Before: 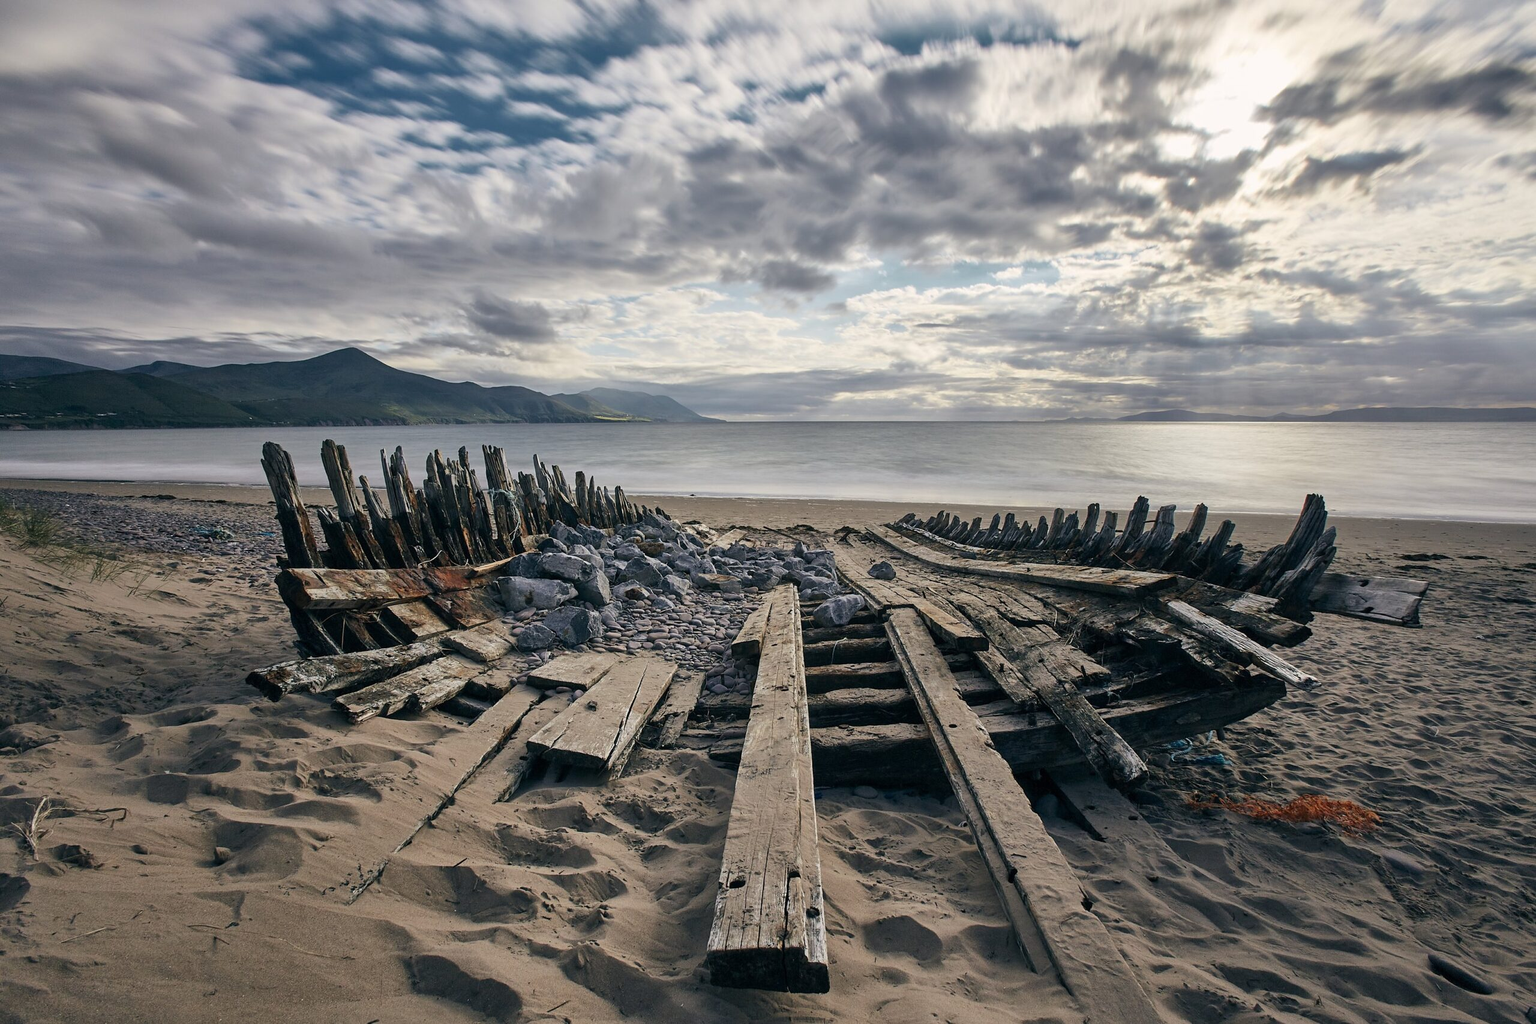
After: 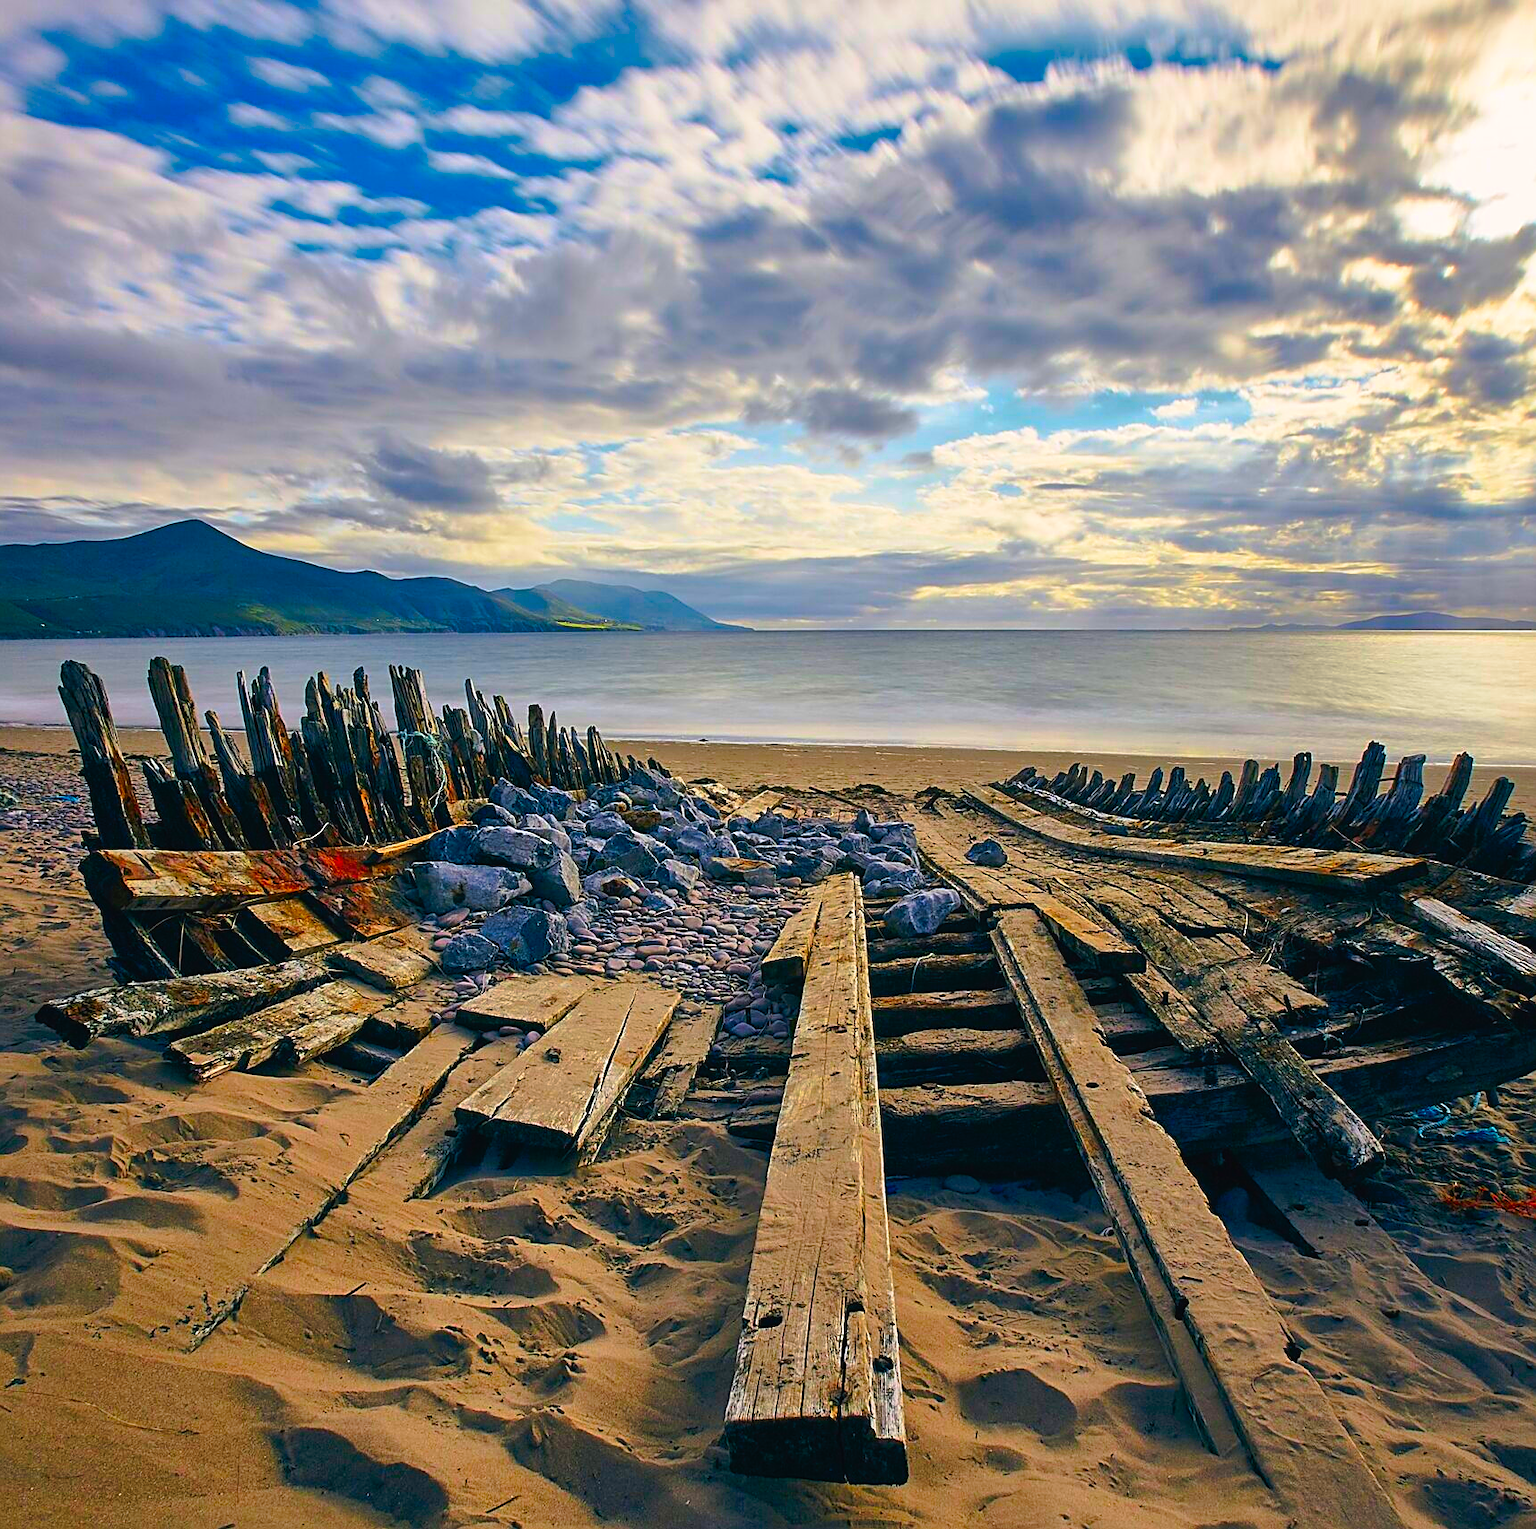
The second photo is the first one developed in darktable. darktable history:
color correction: highlights b* -0.054, saturation 2.98
sharpen: on, module defaults
tone curve: curves: ch0 [(0, 0.021) (0.059, 0.053) (0.197, 0.191) (0.32, 0.311) (0.495, 0.505) (0.725, 0.731) (0.89, 0.919) (1, 1)]; ch1 [(0, 0) (0.094, 0.081) (0.285, 0.299) (0.401, 0.424) (0.453, 0.439) (0.495, 0.496) (0.54, 0.55) (0.615, 0.637) (0.657, 0.683) (1, 1)]; ch2 [(0, 0) (0.257, 0.217) (0.43, 0.421) (0.498, 0.507) (0.547, 0.539) (0.595, 0.56) (0.644, 0.599) (1, 1)], preserve colors none
crop and rotate: left 14.453%, right 18.616%
